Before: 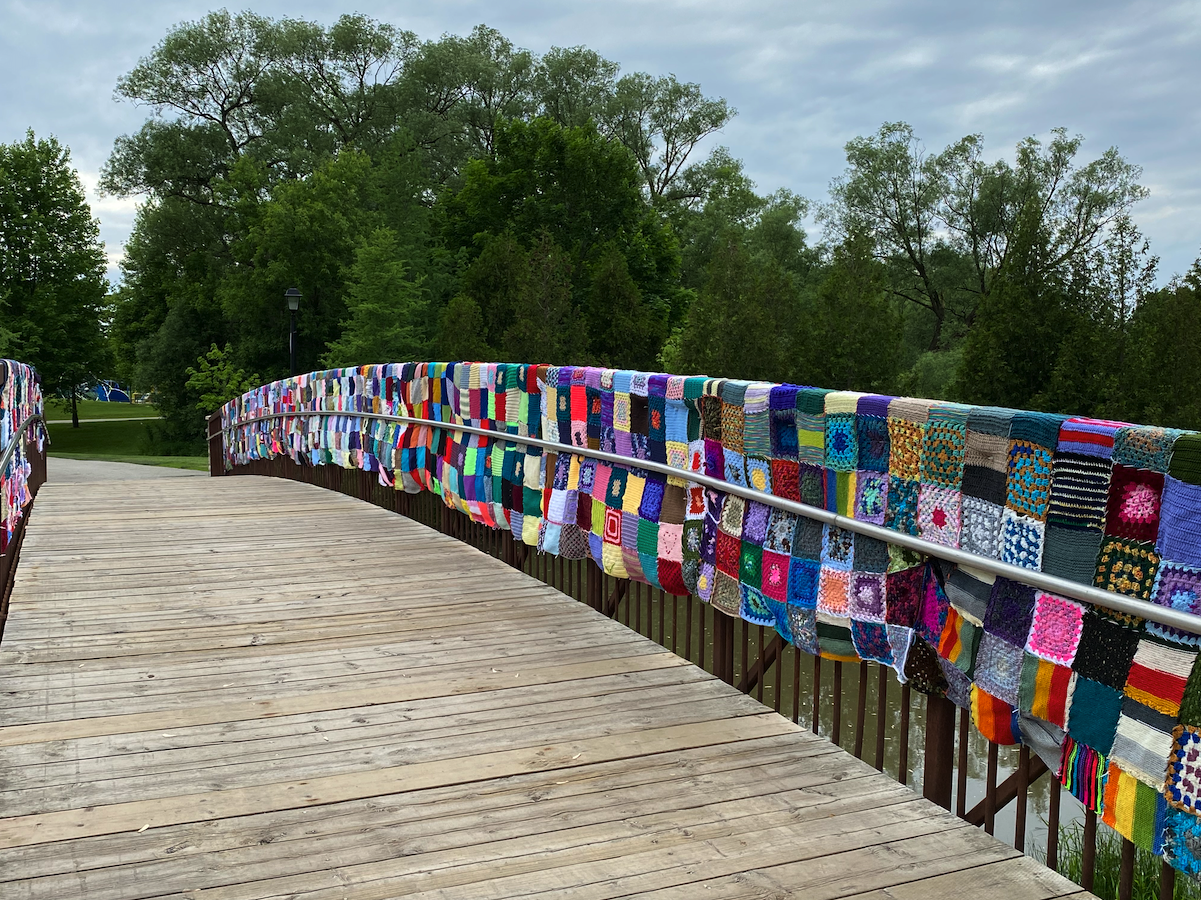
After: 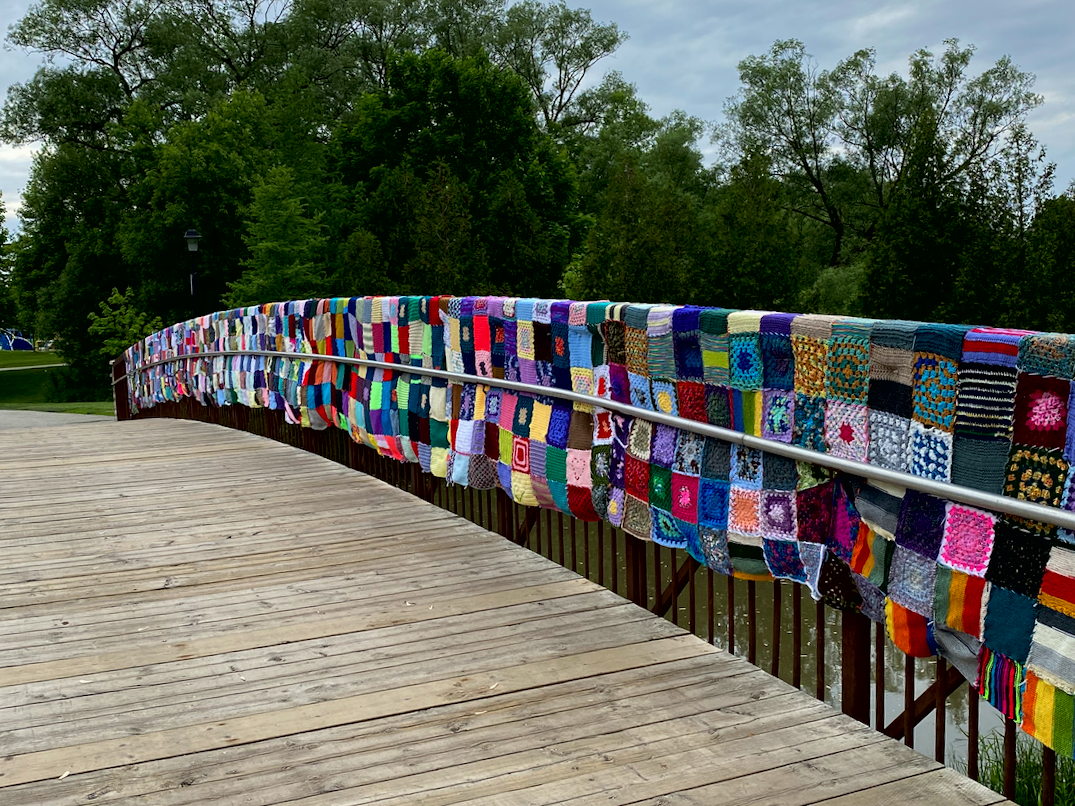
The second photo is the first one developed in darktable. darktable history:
crop and rotate: angle 2.3°, left 5.723%, top 5.676%
exposure: black level correction 0.012, compensate highlight preservation false
contrast brightness saturation: contrast -0.019, brightness -0.013, saturation 0.032
levels: levels [0, 0.51, 1]
